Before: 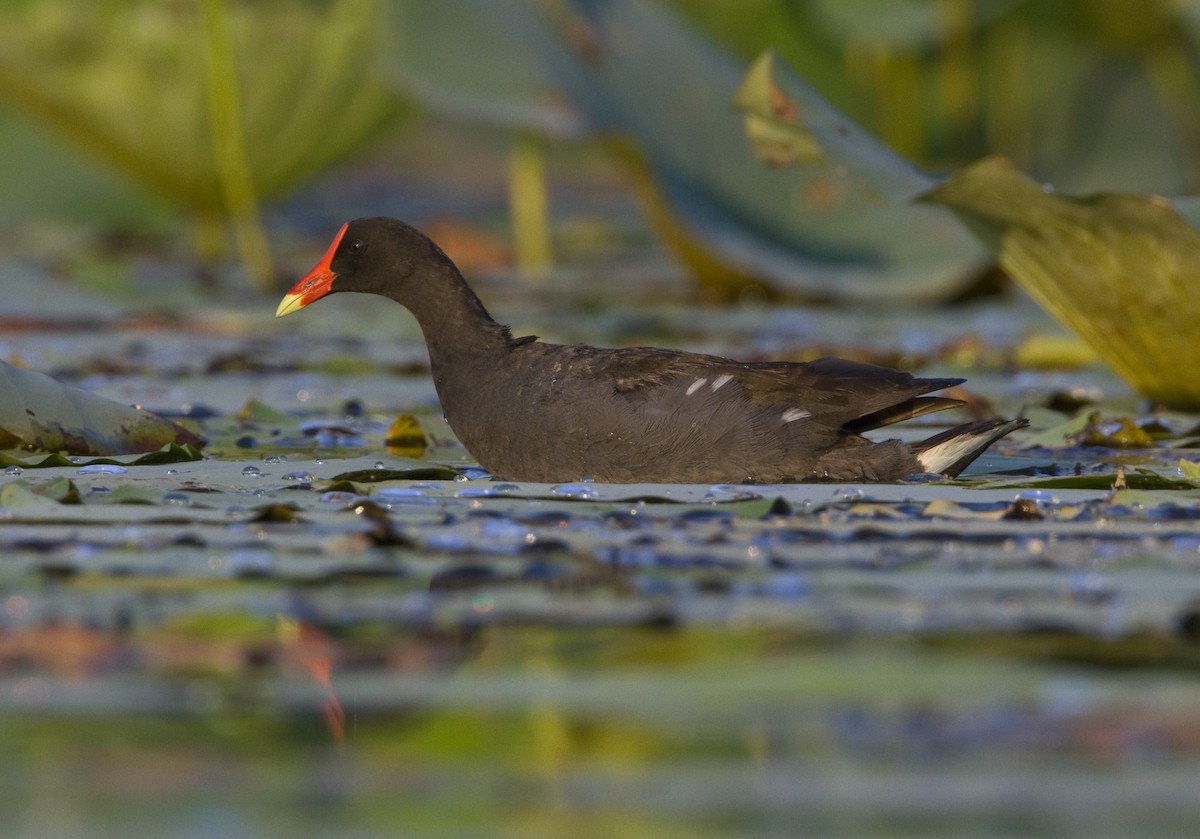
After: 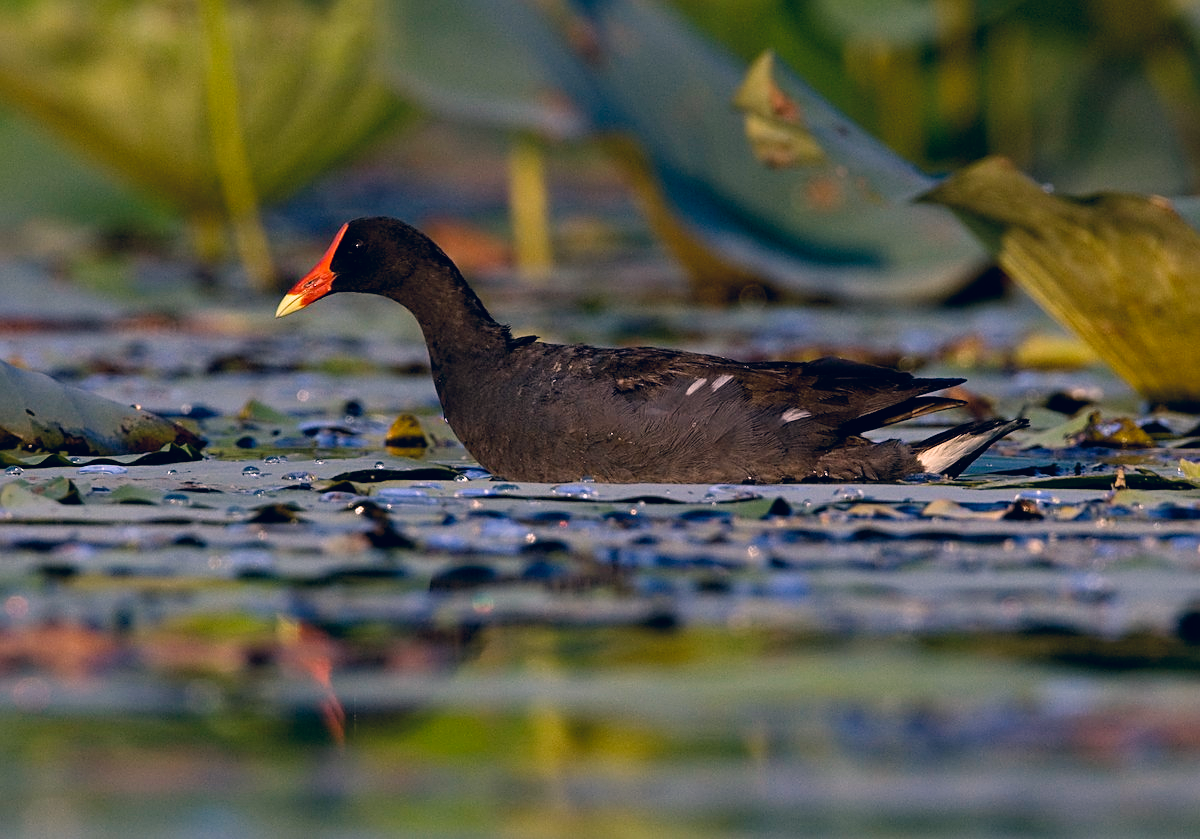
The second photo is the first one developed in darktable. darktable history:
color correction: highlights a* 14.05, highlights b* 5.86, shadows a* -5.04, shadows b* -15.14, saturation 0.868
filmic rgb: black relative exposure -8.71 EV, white relative exposure 2.65 EV, target black luminance 0%, target white luminance 99.952%, hardness 6.27, latitude 75.23%, contrast 1.321, highlights saturation mix -5.45%, preserve chrominance no, color science v5 (2021)
sharpen: on, module defaults
